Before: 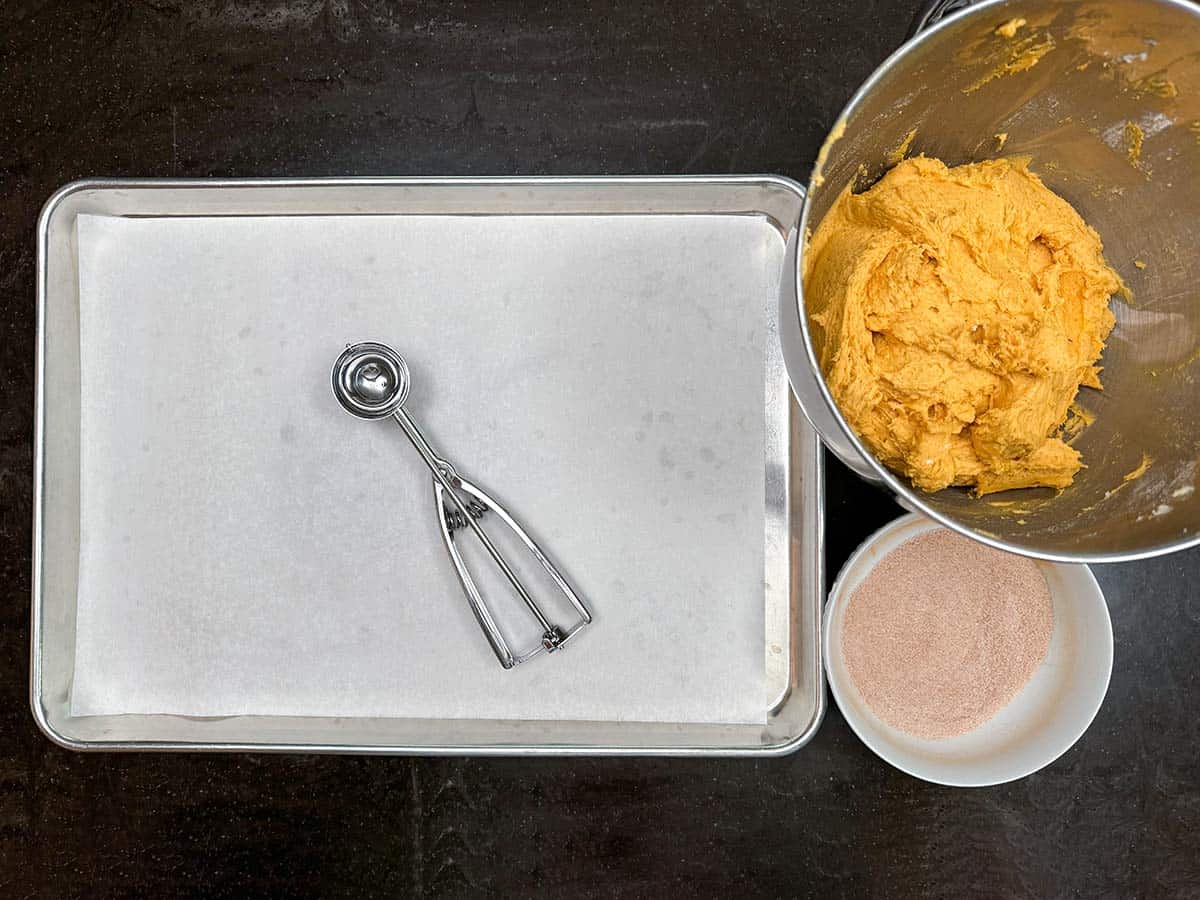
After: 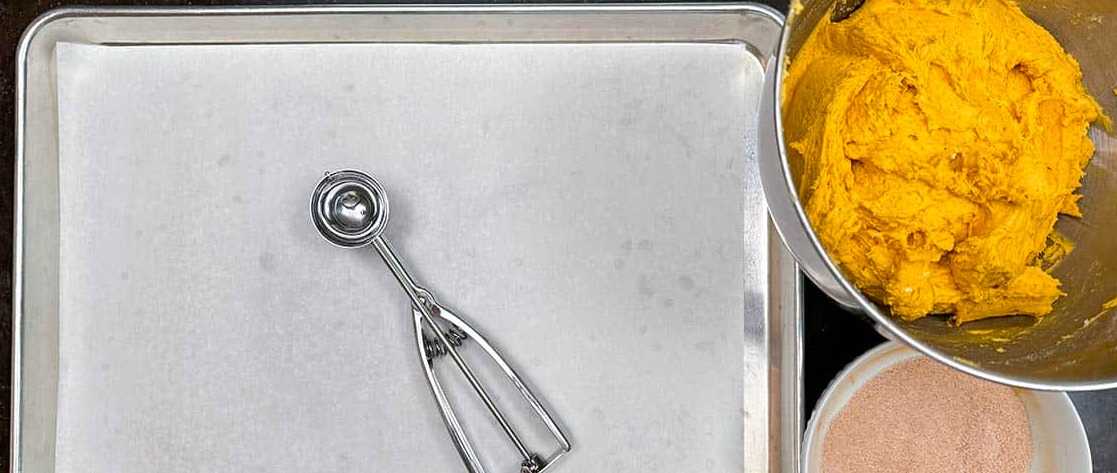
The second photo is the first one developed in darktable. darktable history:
color balance rgb: perceptual saturation grading › global saturation 30.854%
crop: left 1.774%, top 19.122%, right 5.061%, bottom 28.224%
